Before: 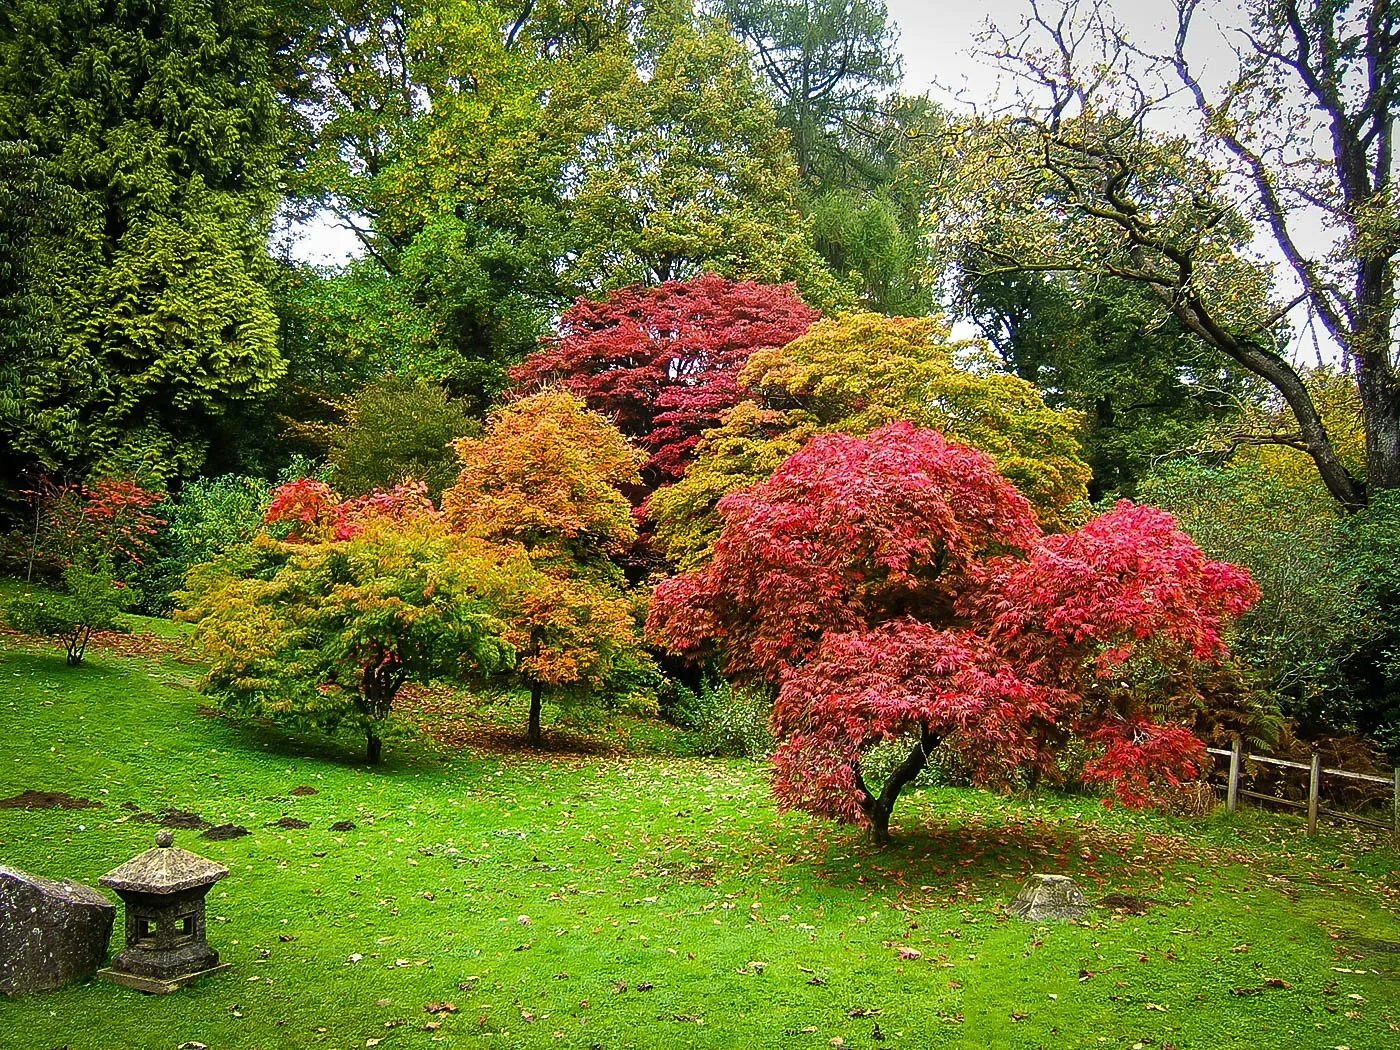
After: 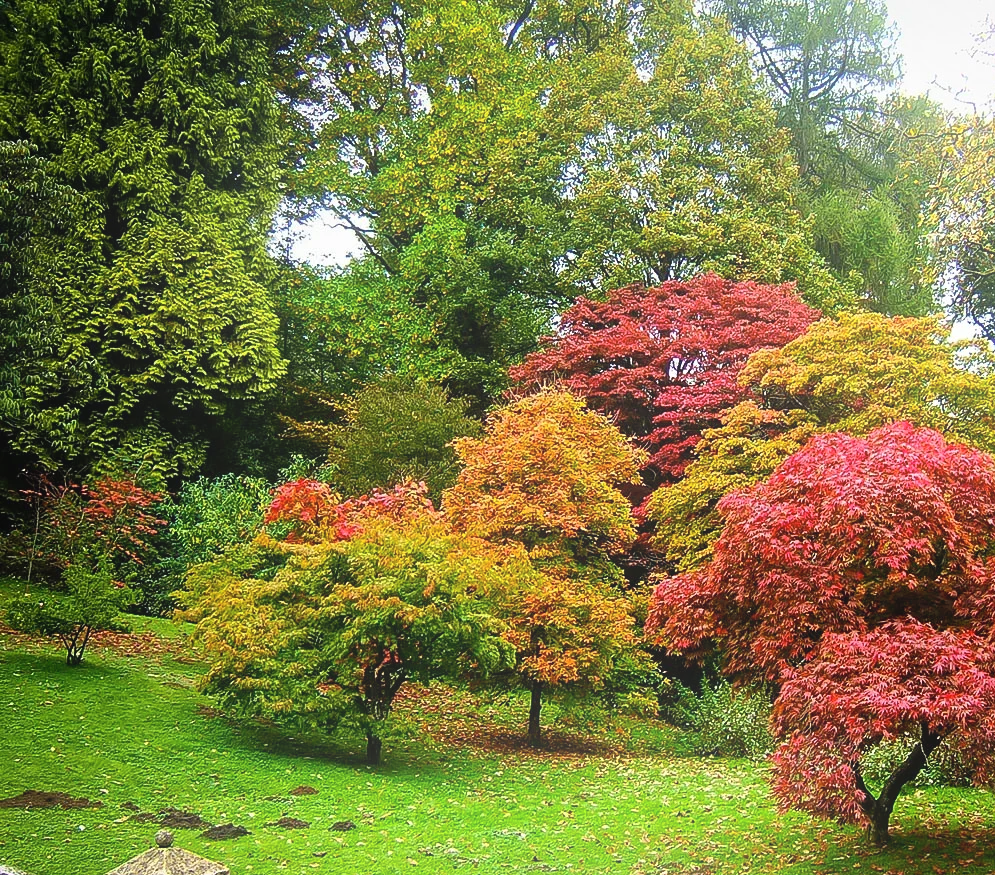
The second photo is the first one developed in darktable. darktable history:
crop: right 28.885%, bottom 16.626%
bloom: on, module defaults
